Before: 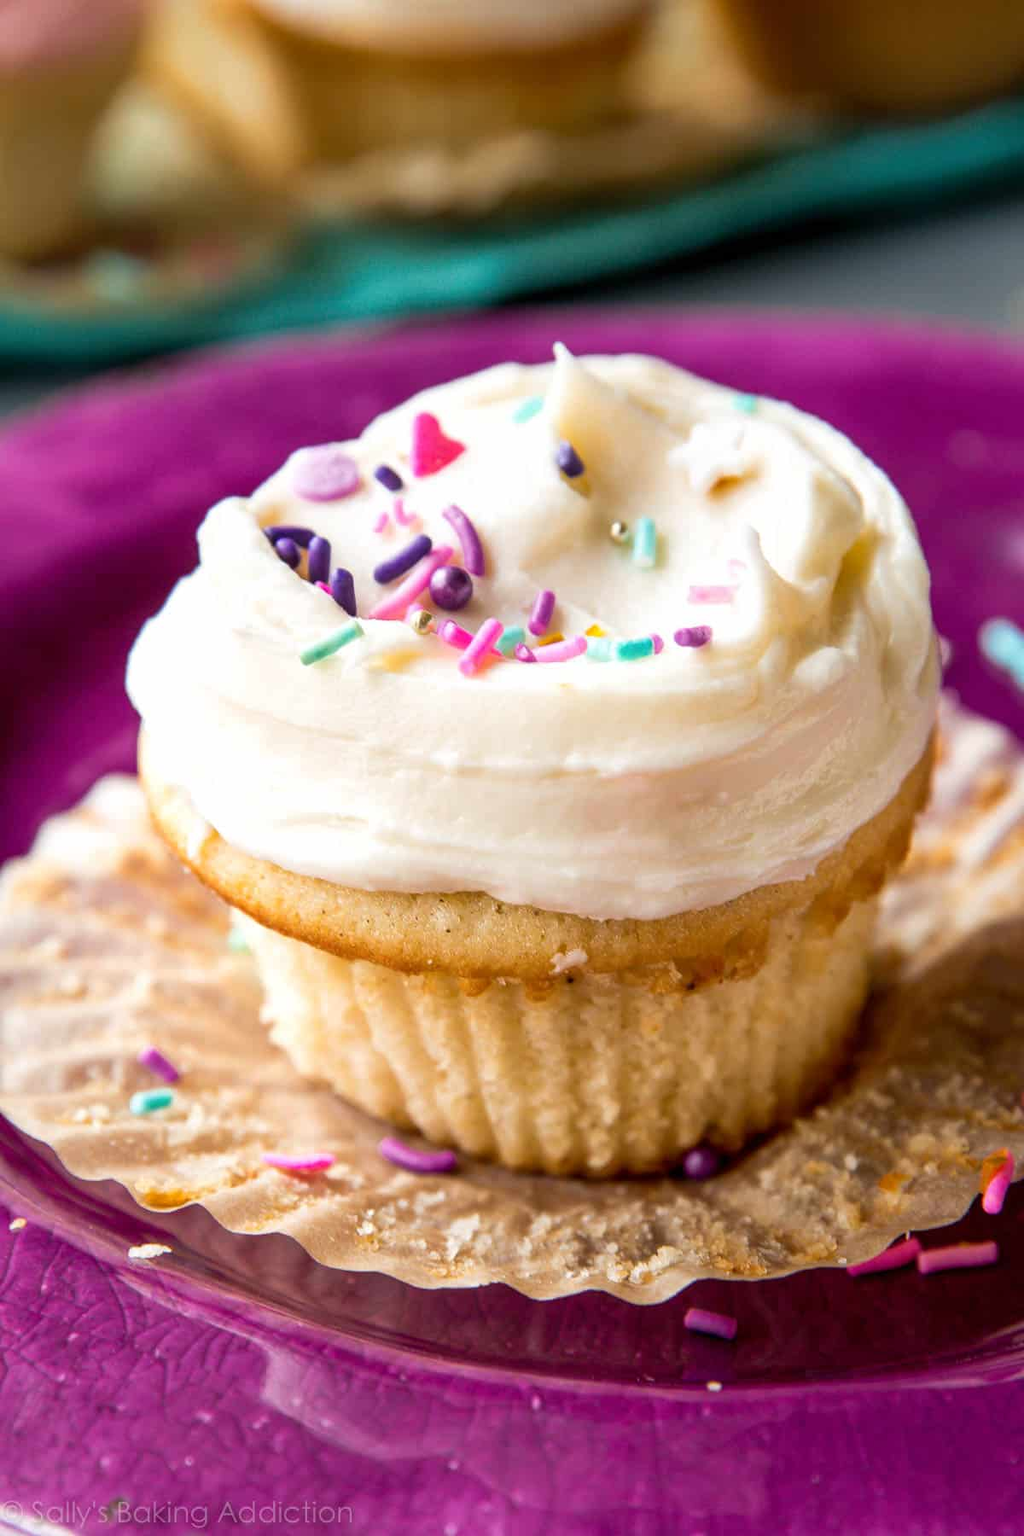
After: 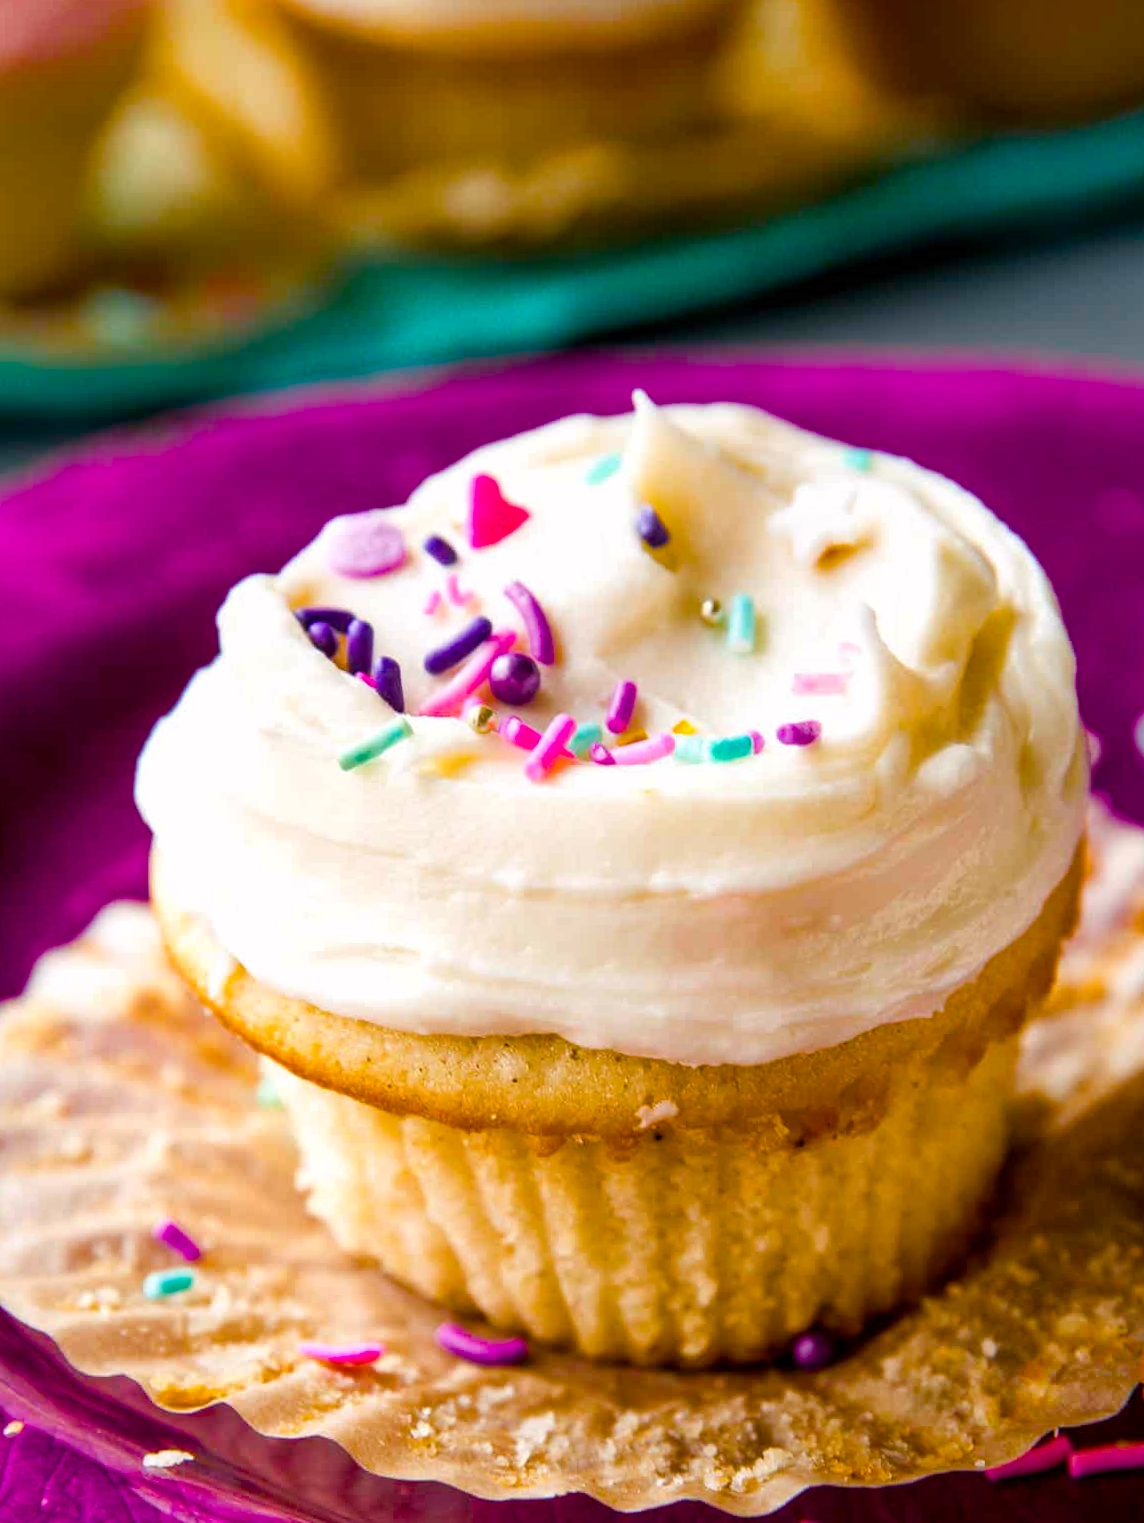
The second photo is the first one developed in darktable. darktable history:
levels: levels [0, 0.51, 1]
color balance rgb: highlights gain › chroma 0.184%, highlights gain › hue 330.6°, perceptual saturation grading › global saturation 40.043%, perceptual saturation grading › highlights -24.937%, perceptual saturation grading › mid-tones 35.733%, perceptual saturation grading › shadows 35.695%, global vibrance 20%
crop and rotate: angle 0.475°, left 0.444%, right 3.01%, bottom 14.328%
